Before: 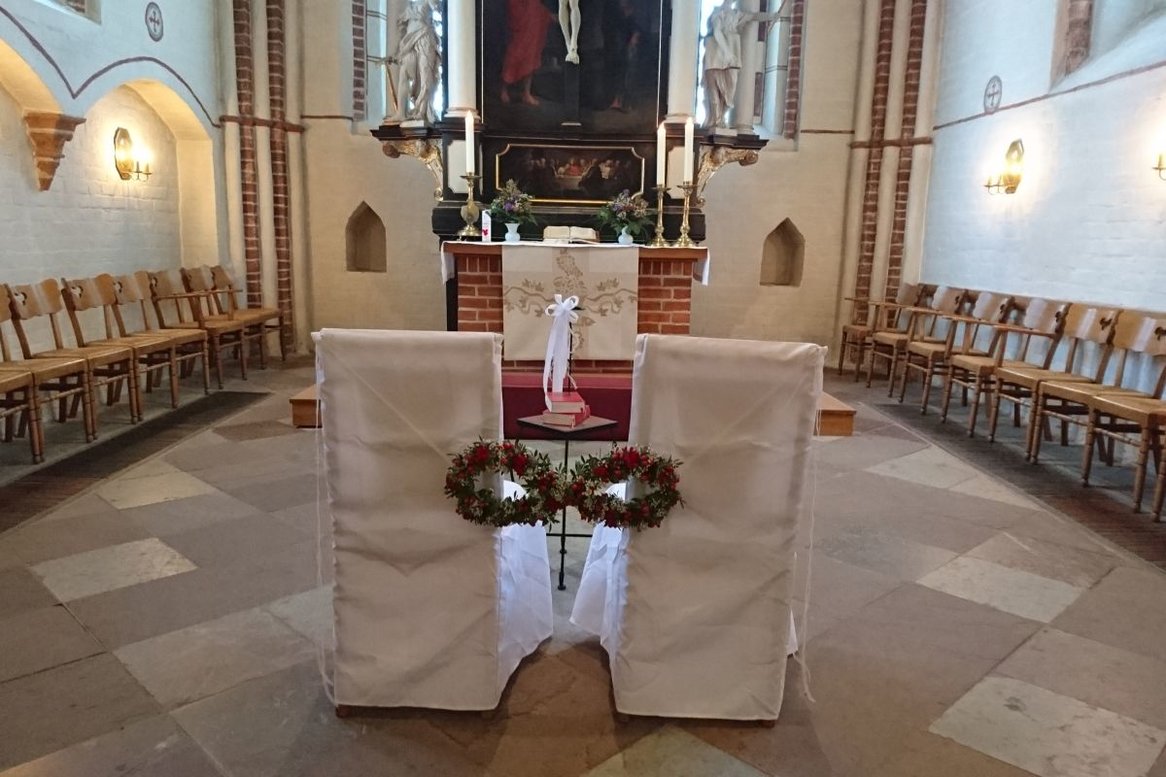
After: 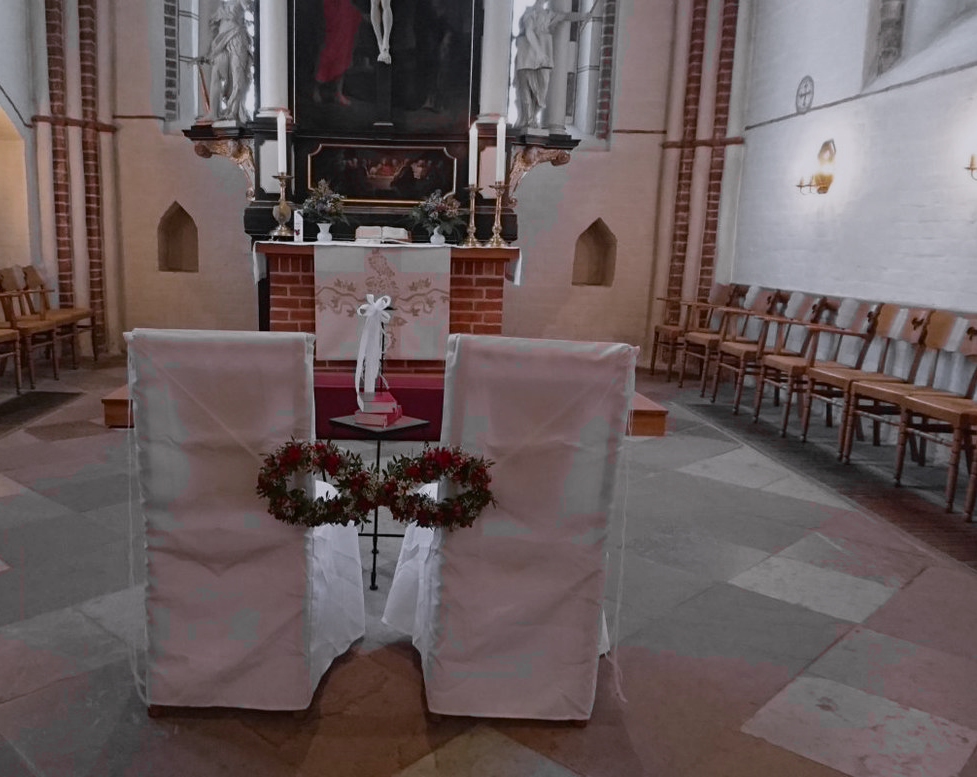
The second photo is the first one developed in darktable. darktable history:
crop: left 16.145%
white balance: red 1.042, blue 1.17
color zones: curves: ch0 [(0.004, 0.388) (0.125, 0.392) (0.25, 0.404) (0.375, 0.5) (0.5, 0.5) (0.625, 0.5) (0.75, 0.5) (0.875, 0.5)]; ch1 [(0, 0.5) (0.125, 0.5) (0.25, 0.5) (0.375, 0.124) (0.524, 0.124) (0.645, 0.128) (0.789, 0.132) (0.914, 0.096) (0.998, 0.068)]
exposure: black level correction 0, exposure -0.721 EV, compensate highlight preservation false
